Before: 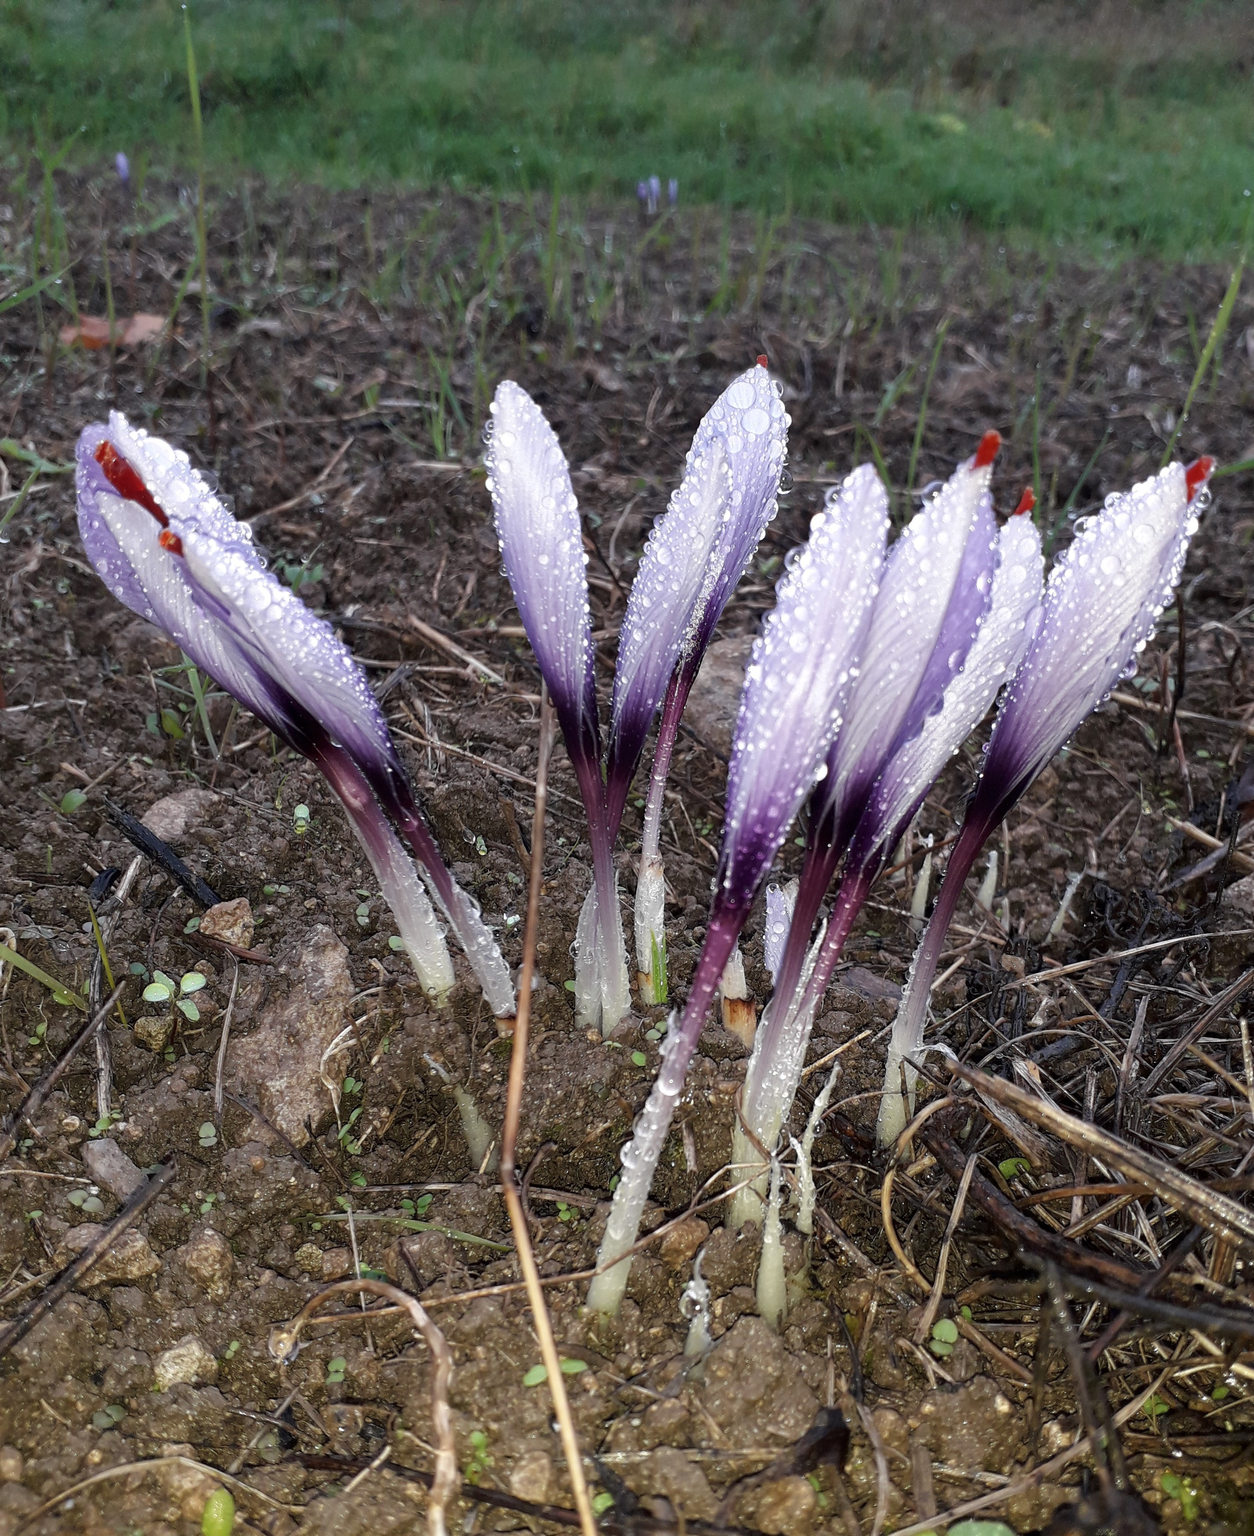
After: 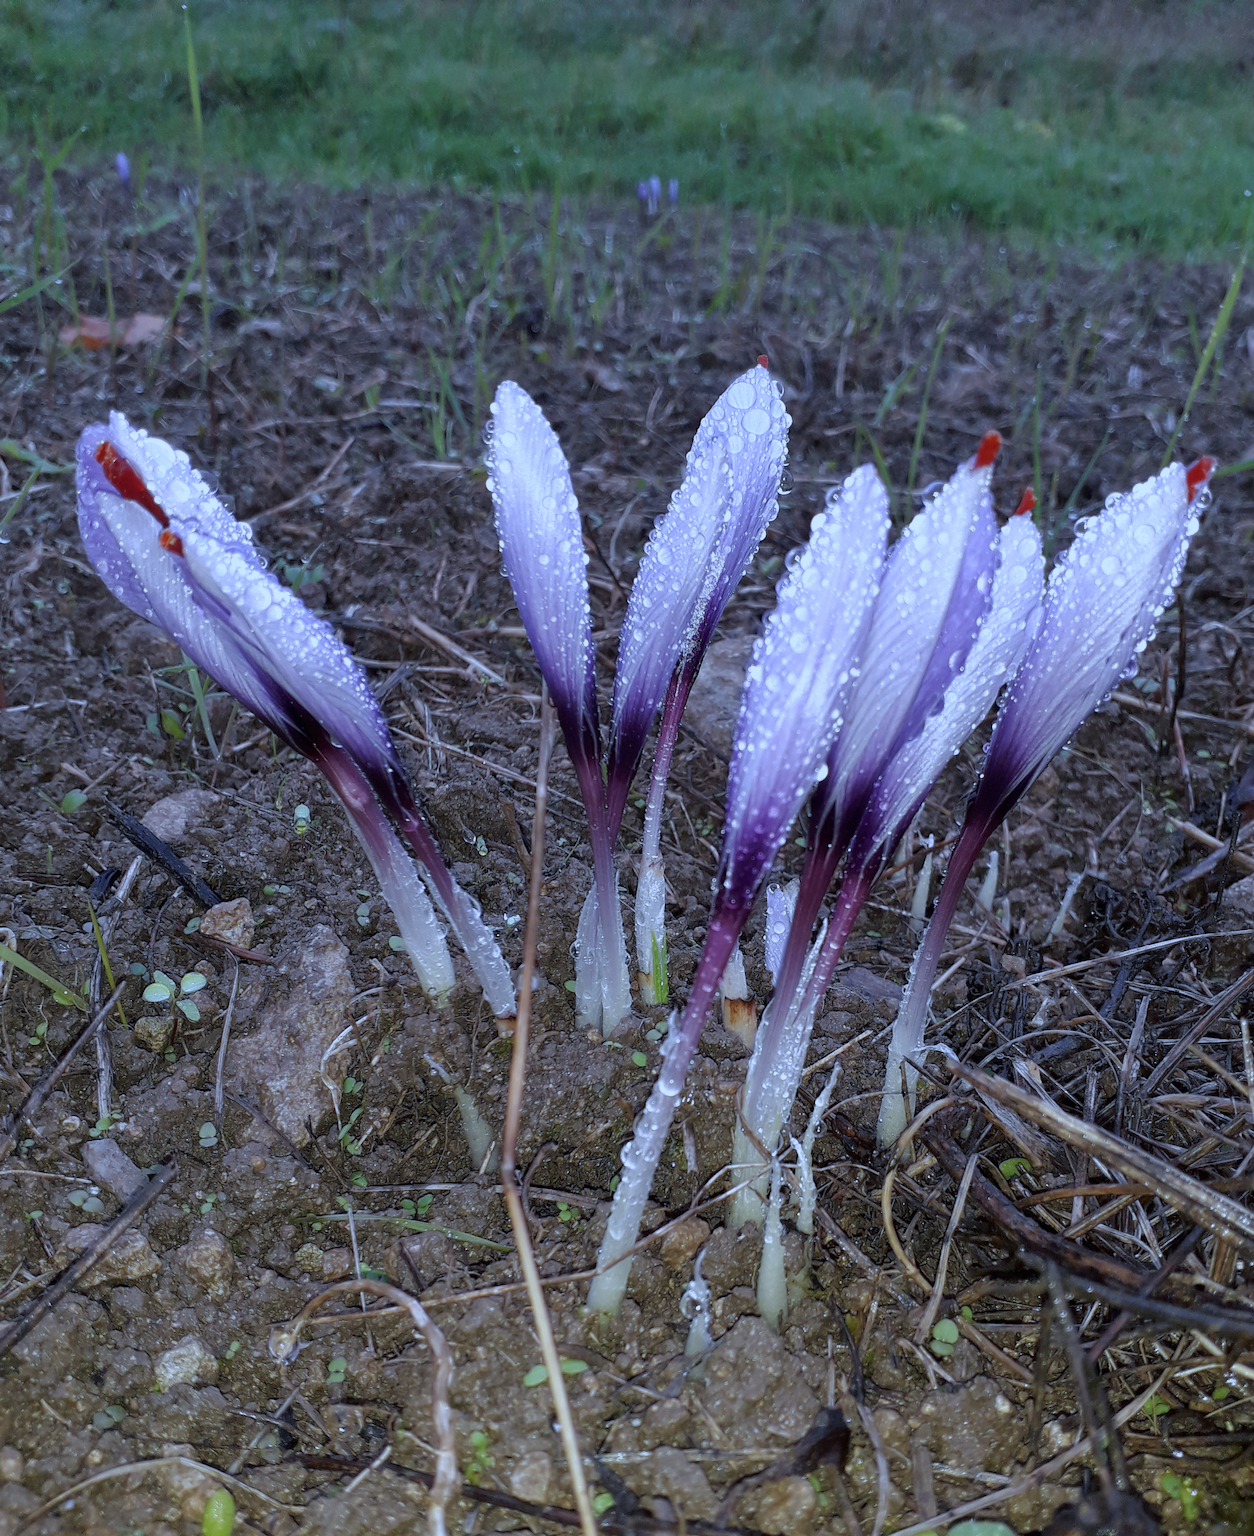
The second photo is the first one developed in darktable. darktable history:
tone equalizer: -8 EV 0.25 EV, -7 EV 0.417 EV, -6 EV 0.417 EV, -5 EV 0.25 EV, -3 EV -0.25 EV, -2 EV -0.417 EV, -1 EV -0.417 EV, +0 EV -0.25 EV, edges refinement/feathering 500, mask exposure compensation -1.57 EV, preserve details guided filter
white balance: red 0.871, blue 1.249
